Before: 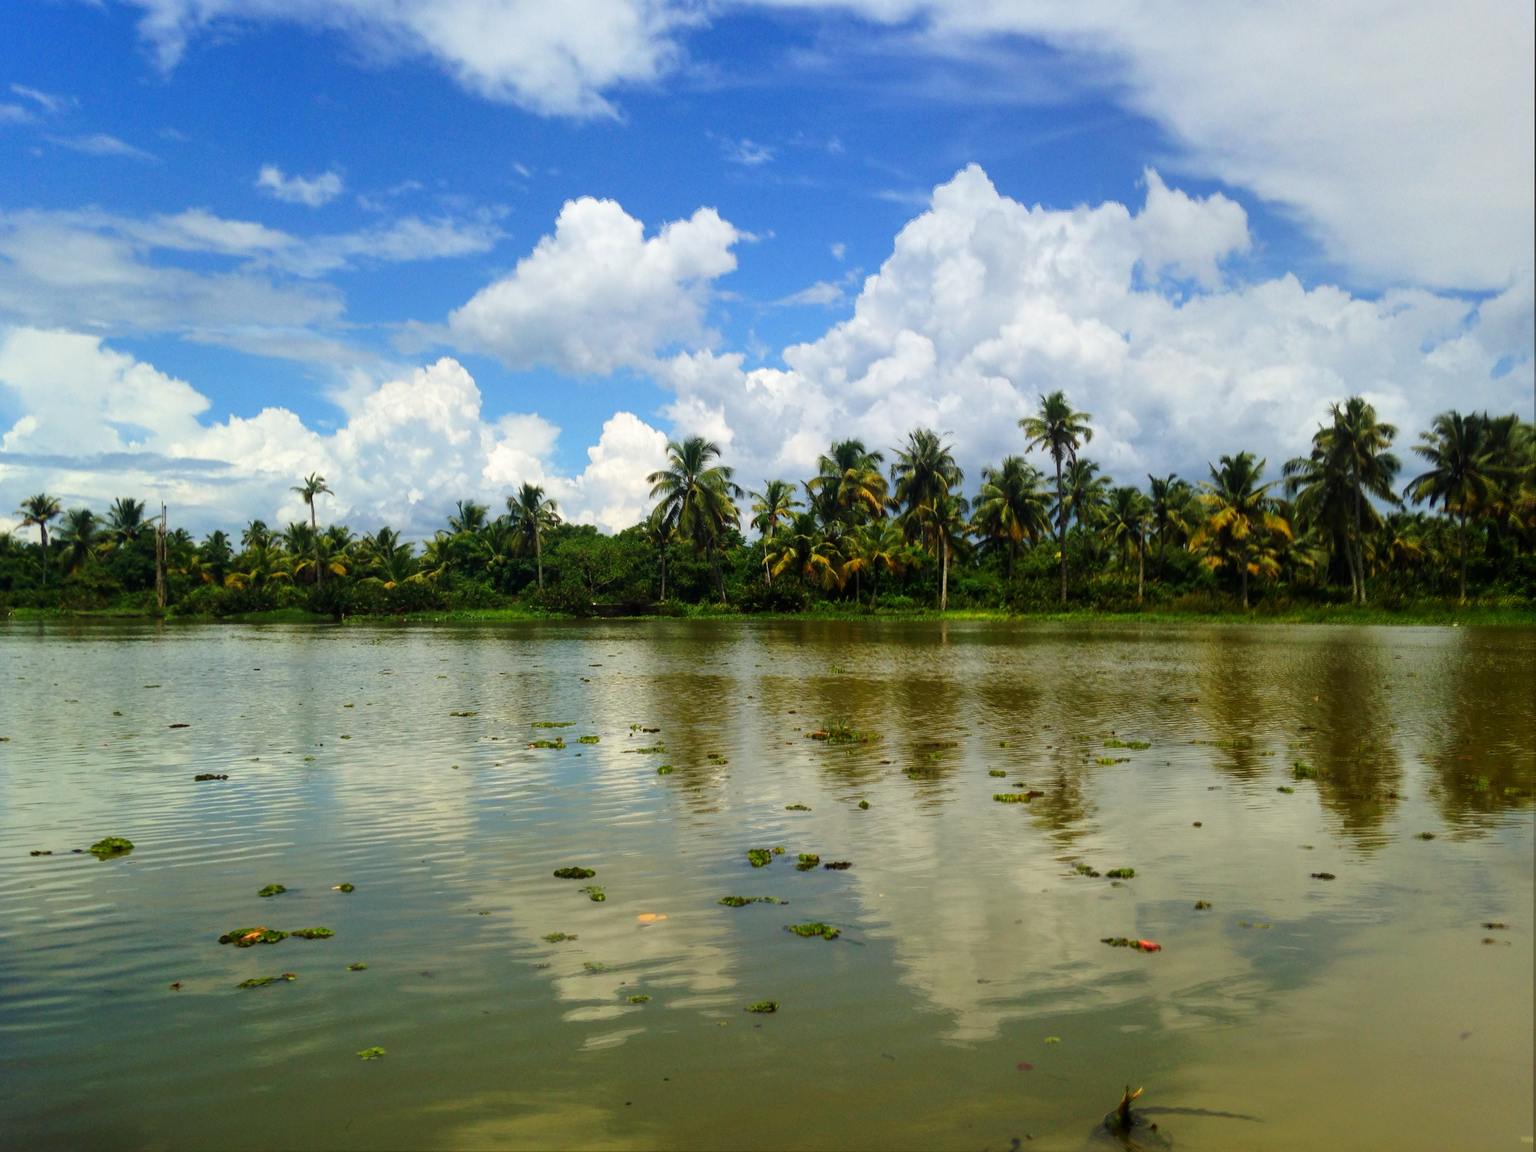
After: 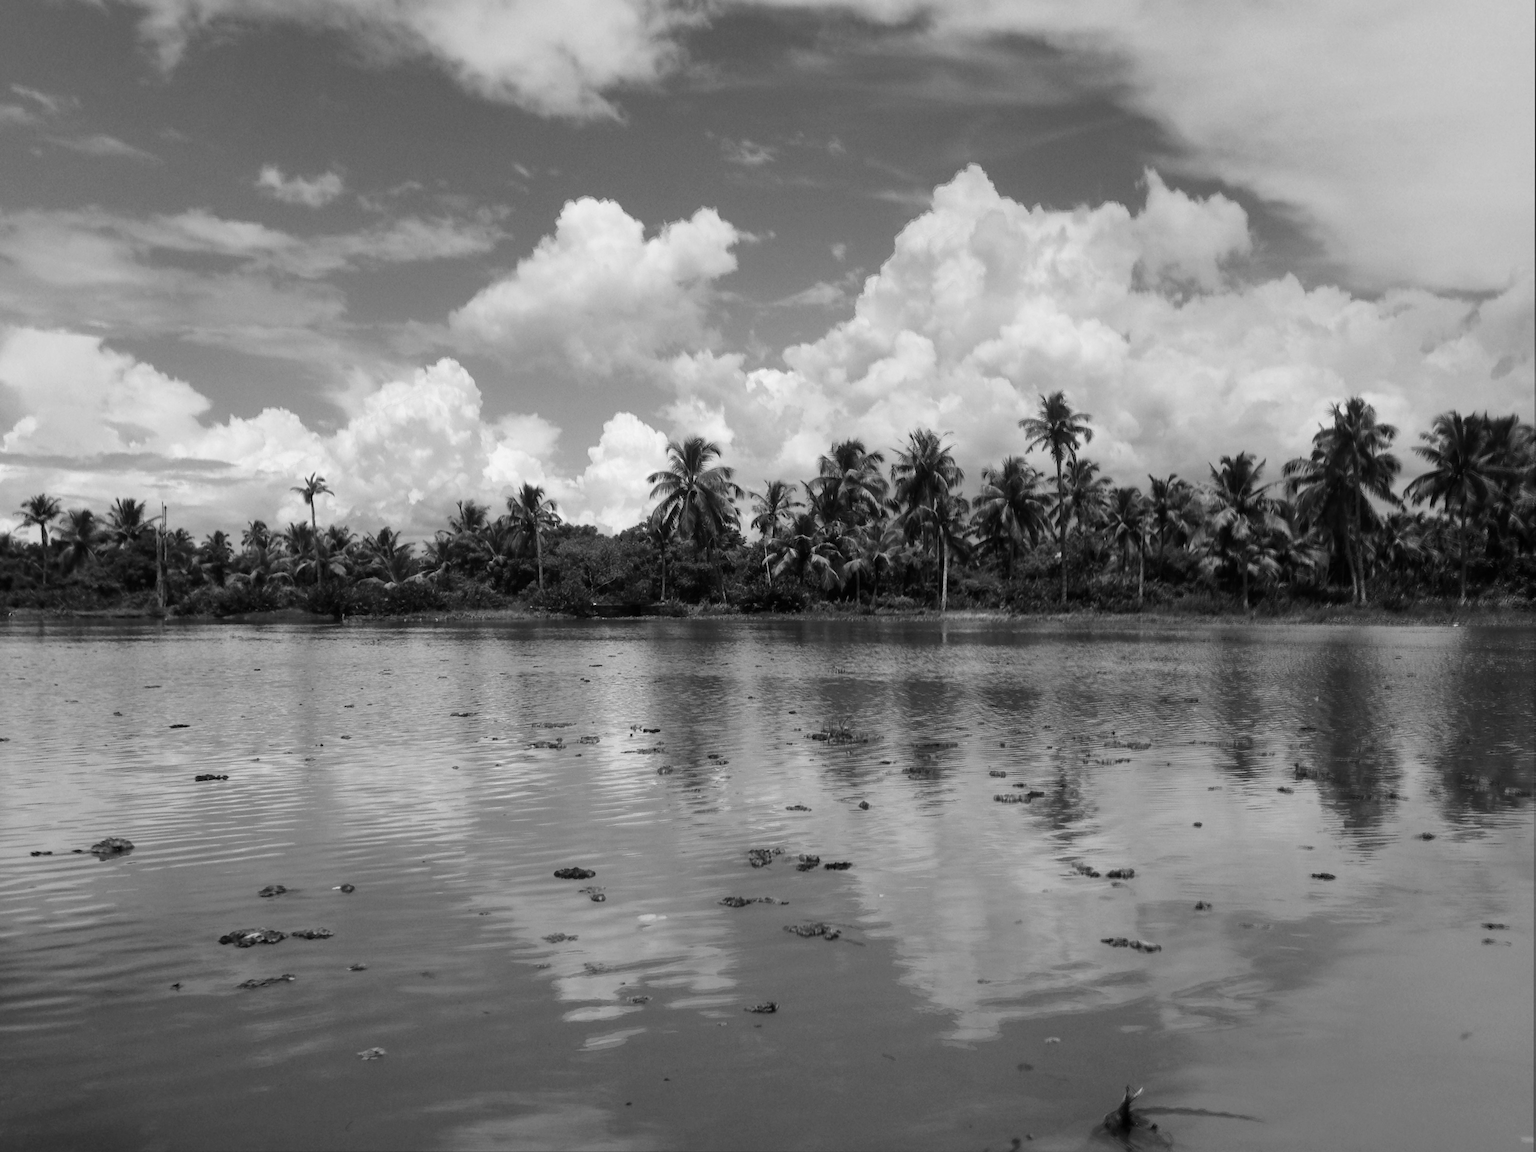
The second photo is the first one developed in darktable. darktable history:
monochrome: a 32, b 64, size 2.3
shadows and highlights: radius 337.17, shadows 29.01, soften with gaussian
color calibration: x 0.38, y 0.391, temperature 4086.74 K
